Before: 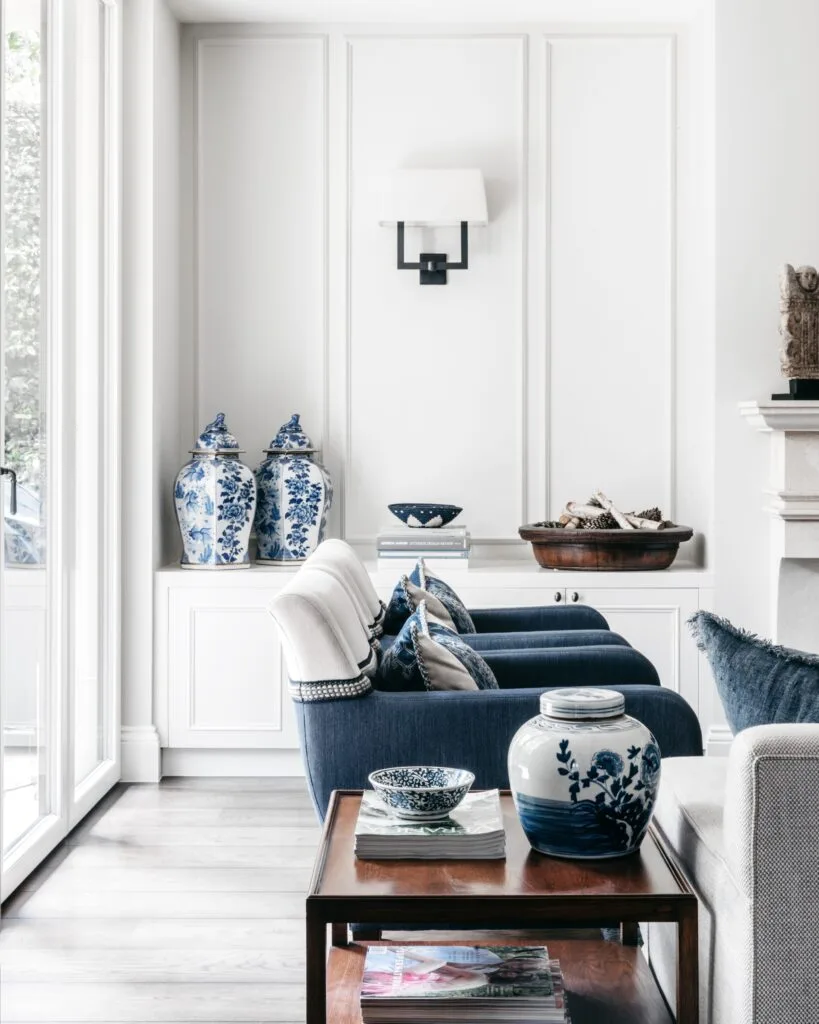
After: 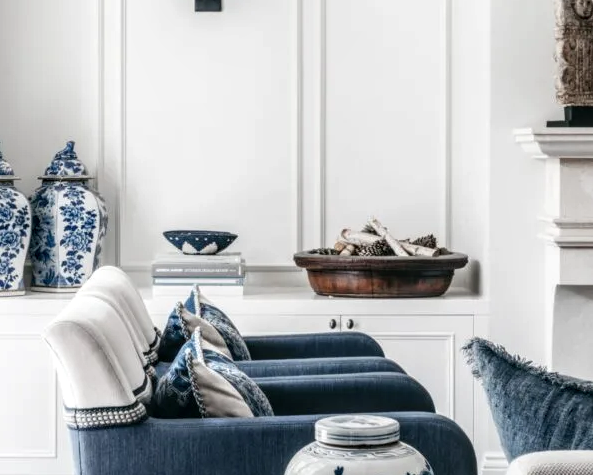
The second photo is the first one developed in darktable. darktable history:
local contrast: detail 130%
crop and rotate: left 27.498%, top 26.679%, bottom 26.894%
